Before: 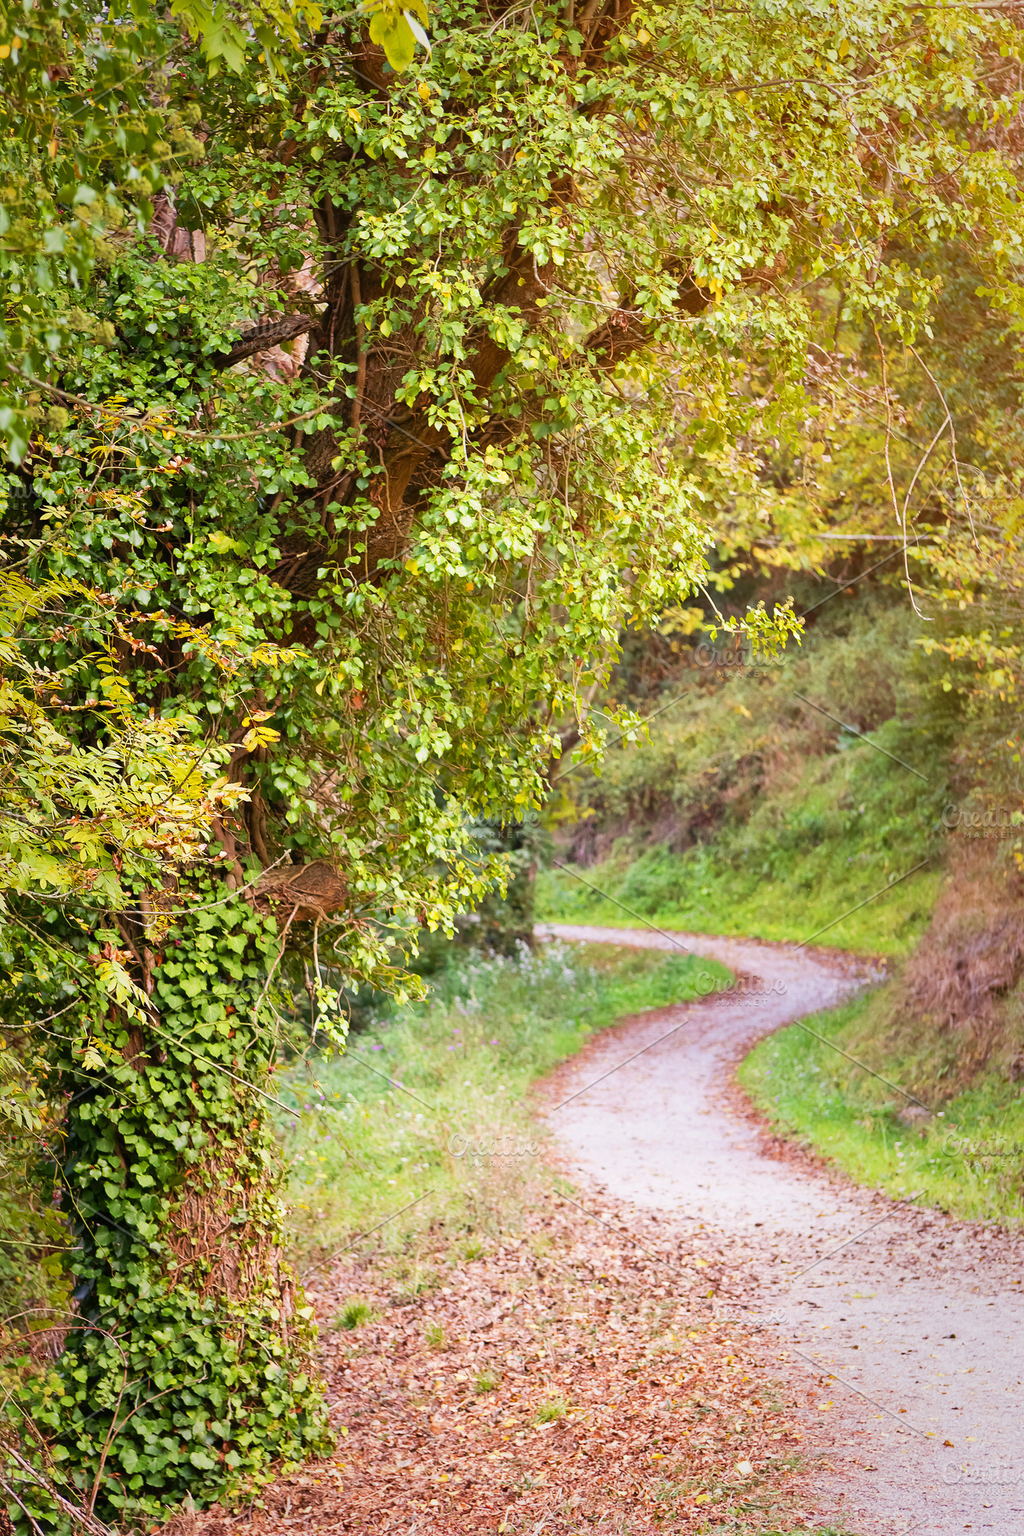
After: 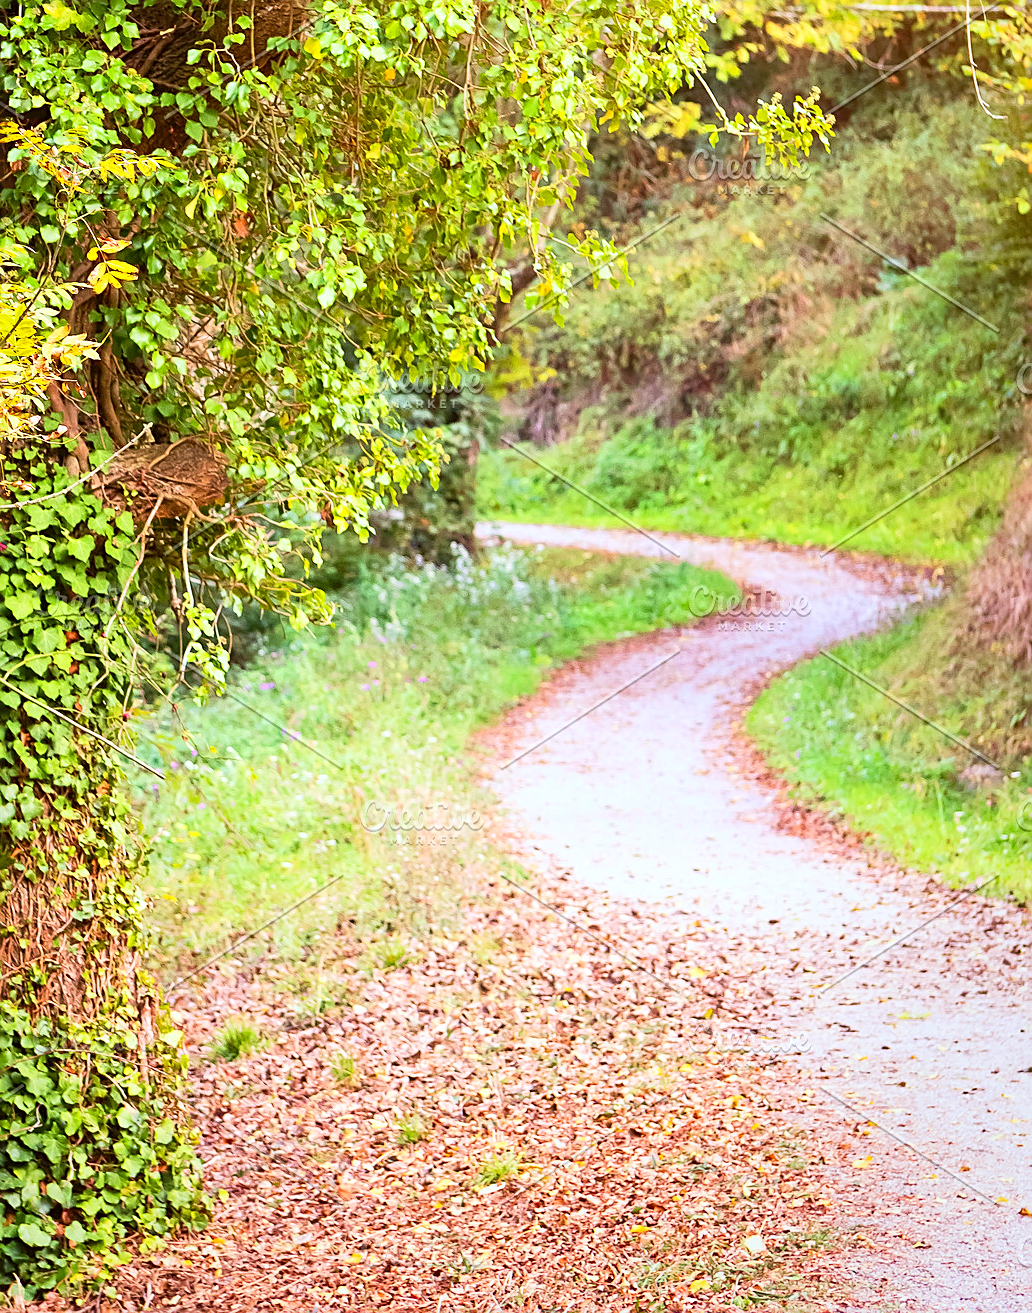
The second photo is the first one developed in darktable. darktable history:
color correction: highlights a* -5.04, highlights b* -4.42, shadows a* 4.19, shadows b* 4.41
contrast brightness saturation: contrast 0.2, brightness 0.167, saturation 0.223
sharpen: amount 0.576
local contrast: highlights 103%, shadows 97%, detail 120%, midtone range 0.2
crop and rotate: left 17.255%, top 34.606%, right 6.845%, bottom 1.007%
